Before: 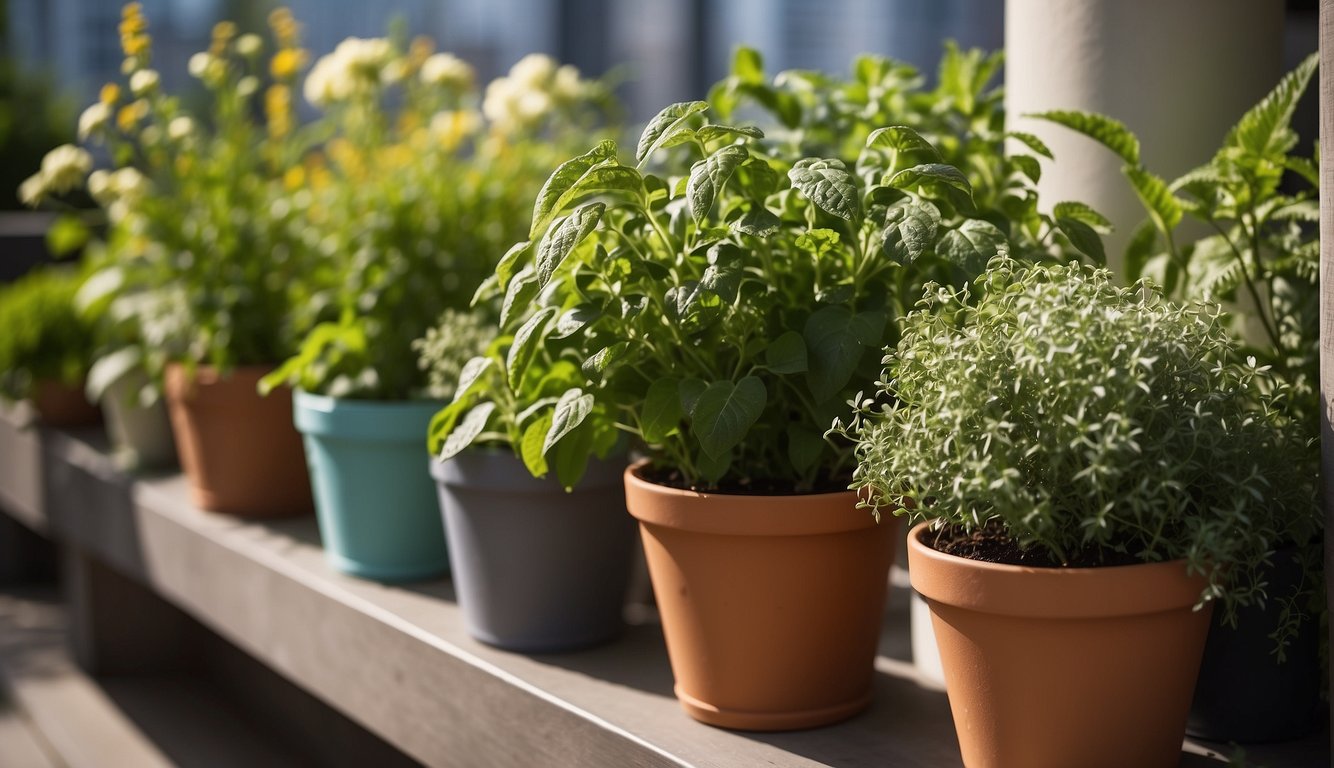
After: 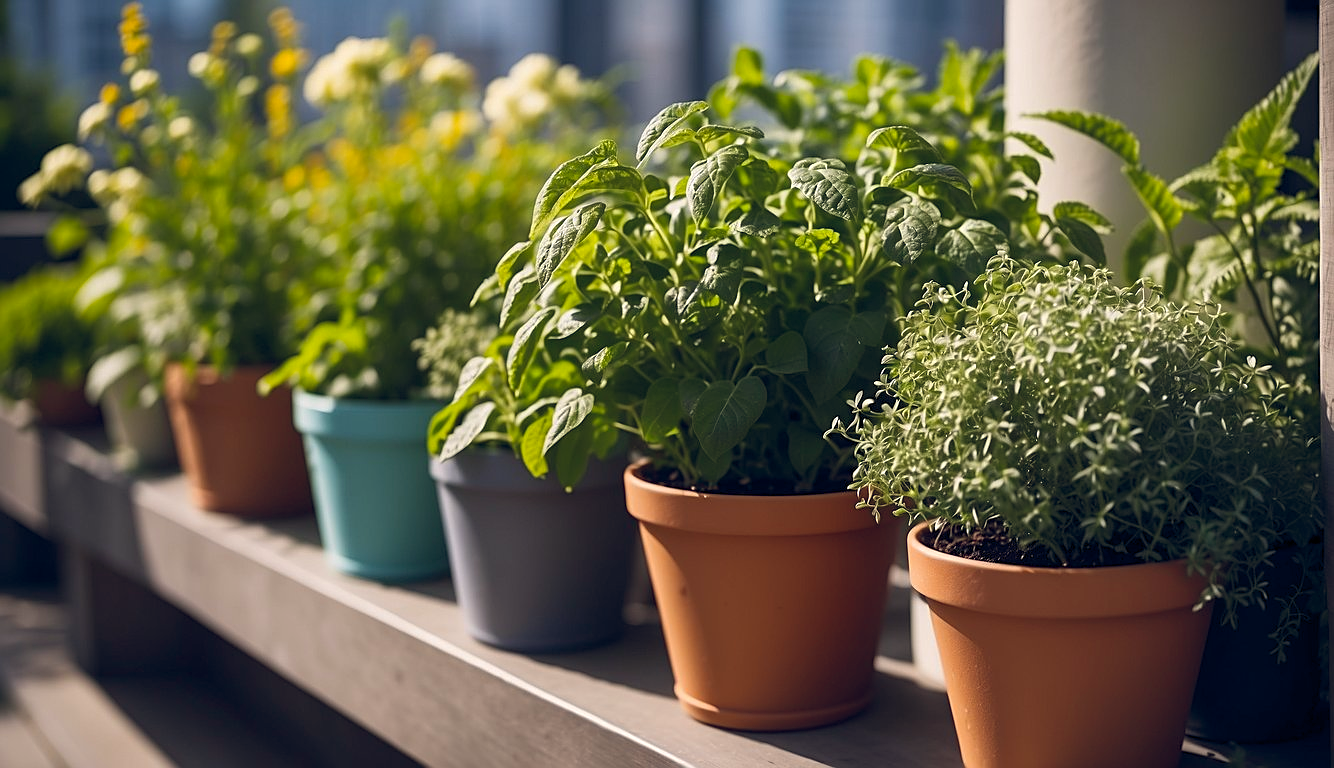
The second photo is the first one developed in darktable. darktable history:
sharpen: on, module defaults
color balance rgb: shadows lift › hue 87.51°, highlights gain › chroma 0.68%, highlights gain › hue 55.1°, global offset › chroma 0.13%, global offset › hue 253.66°, linear chroma grading › global chroma 0.5%, perceptual saturation grading › global saturation 16.38%
